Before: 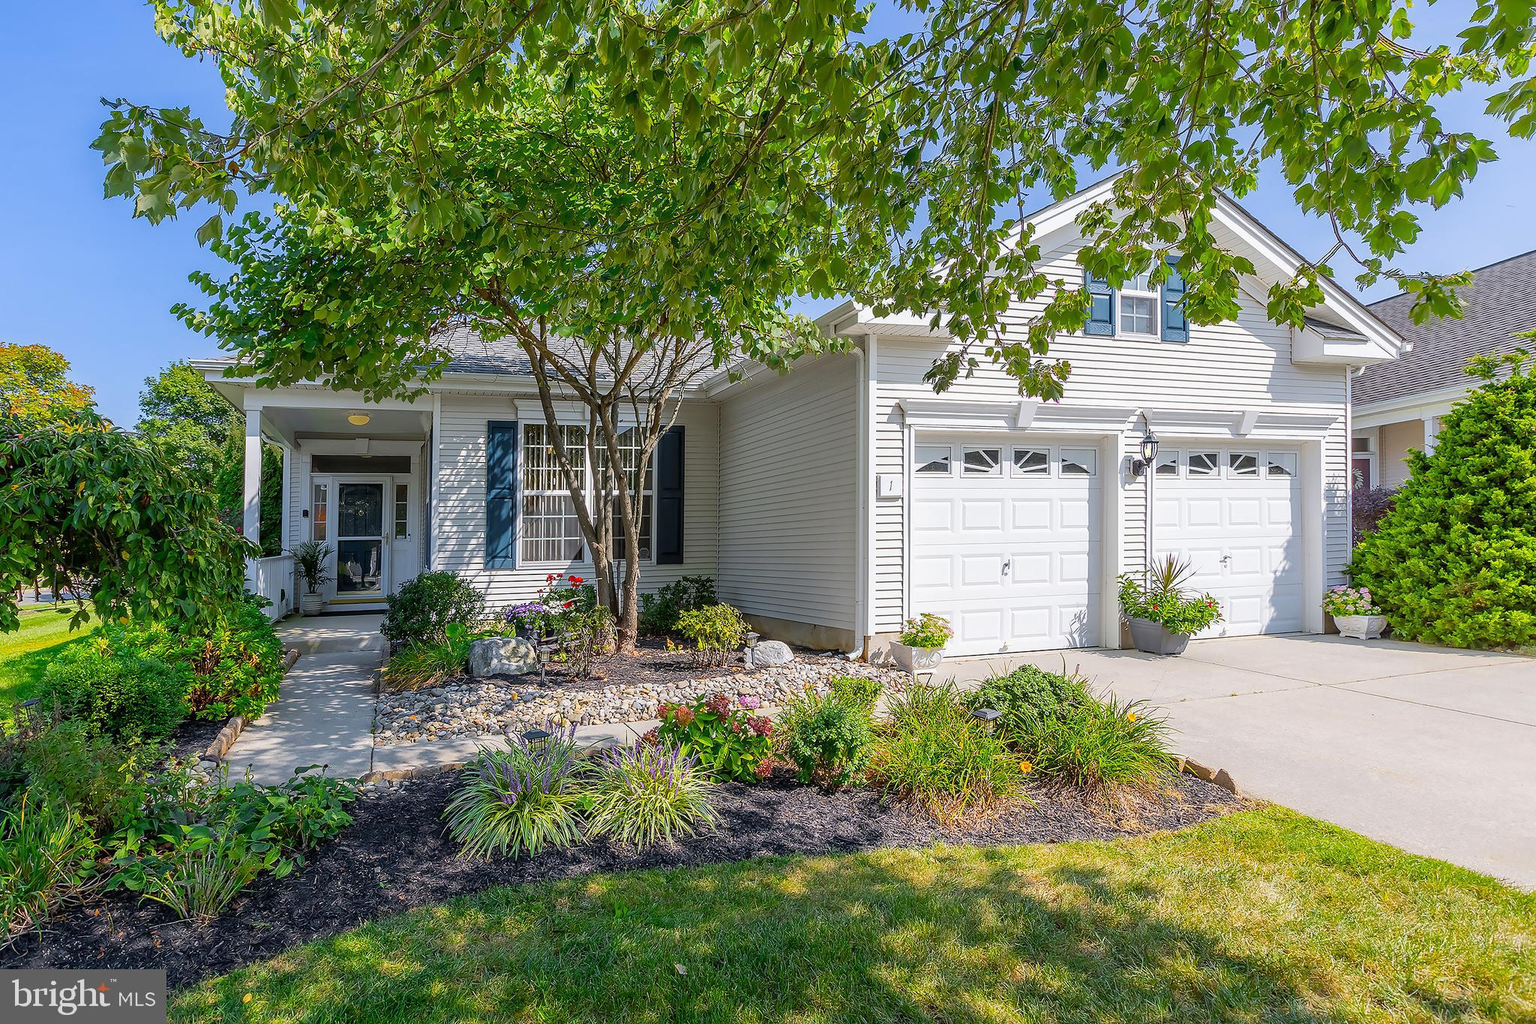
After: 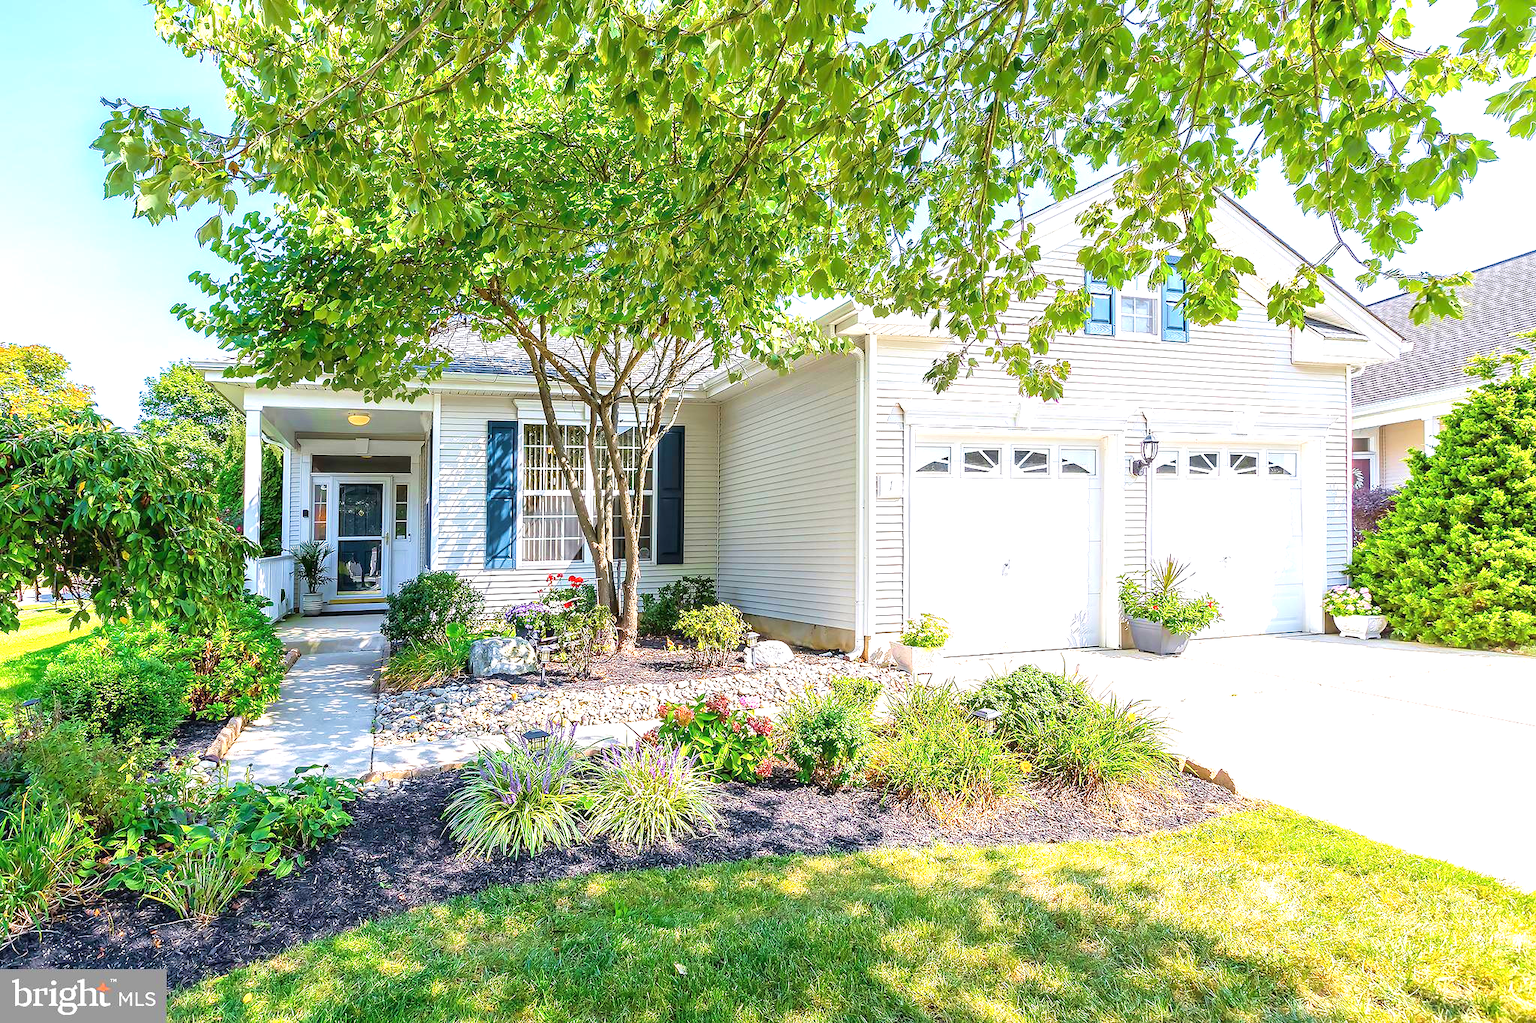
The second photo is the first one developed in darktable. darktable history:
velvia: strength 39.06%
exposure: black level correction 0, exposure 1.458 EV, compensate highlight preservation false
